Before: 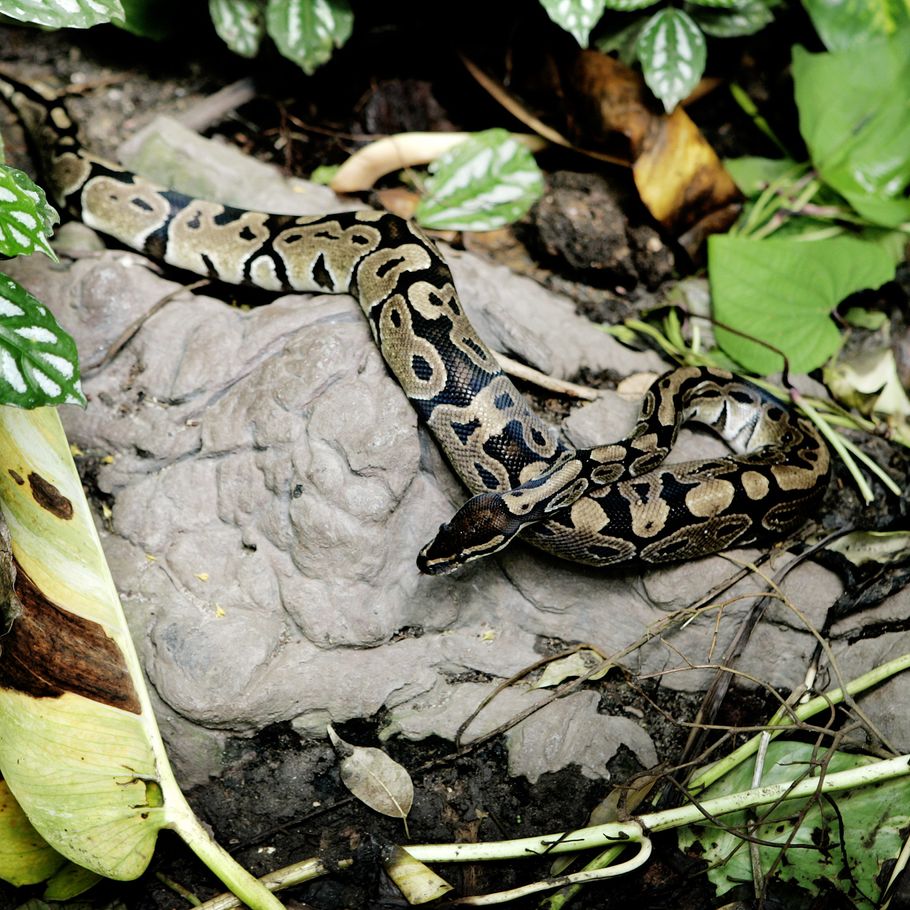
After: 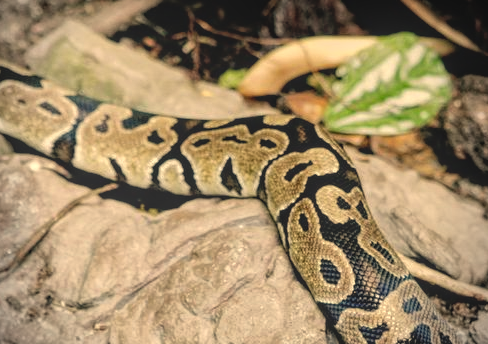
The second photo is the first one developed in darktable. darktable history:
crop: left 10.121%, top 10.631%, right 36.218%, bottom 51.526%
white balance: red 1.138, green 0.996, blue 0.812
local contrast: highlights 66%, shadows 33%, detail 166%, midtone range 0.2
vignetting: unbound false
